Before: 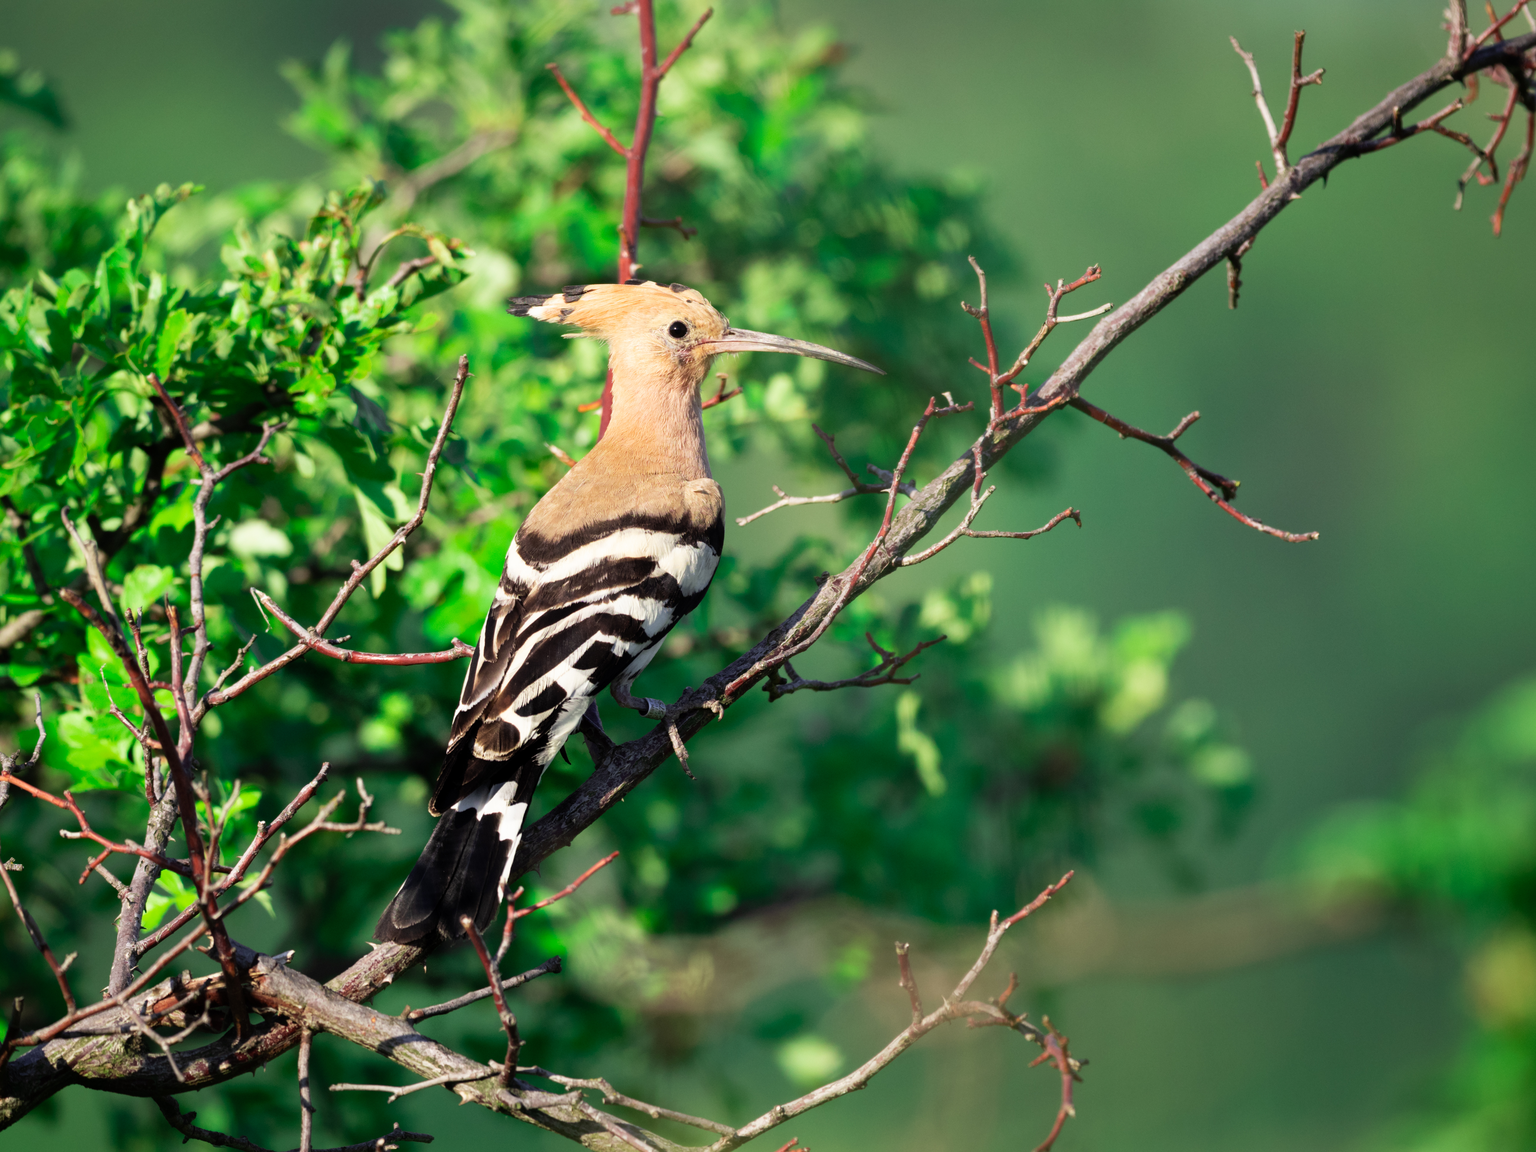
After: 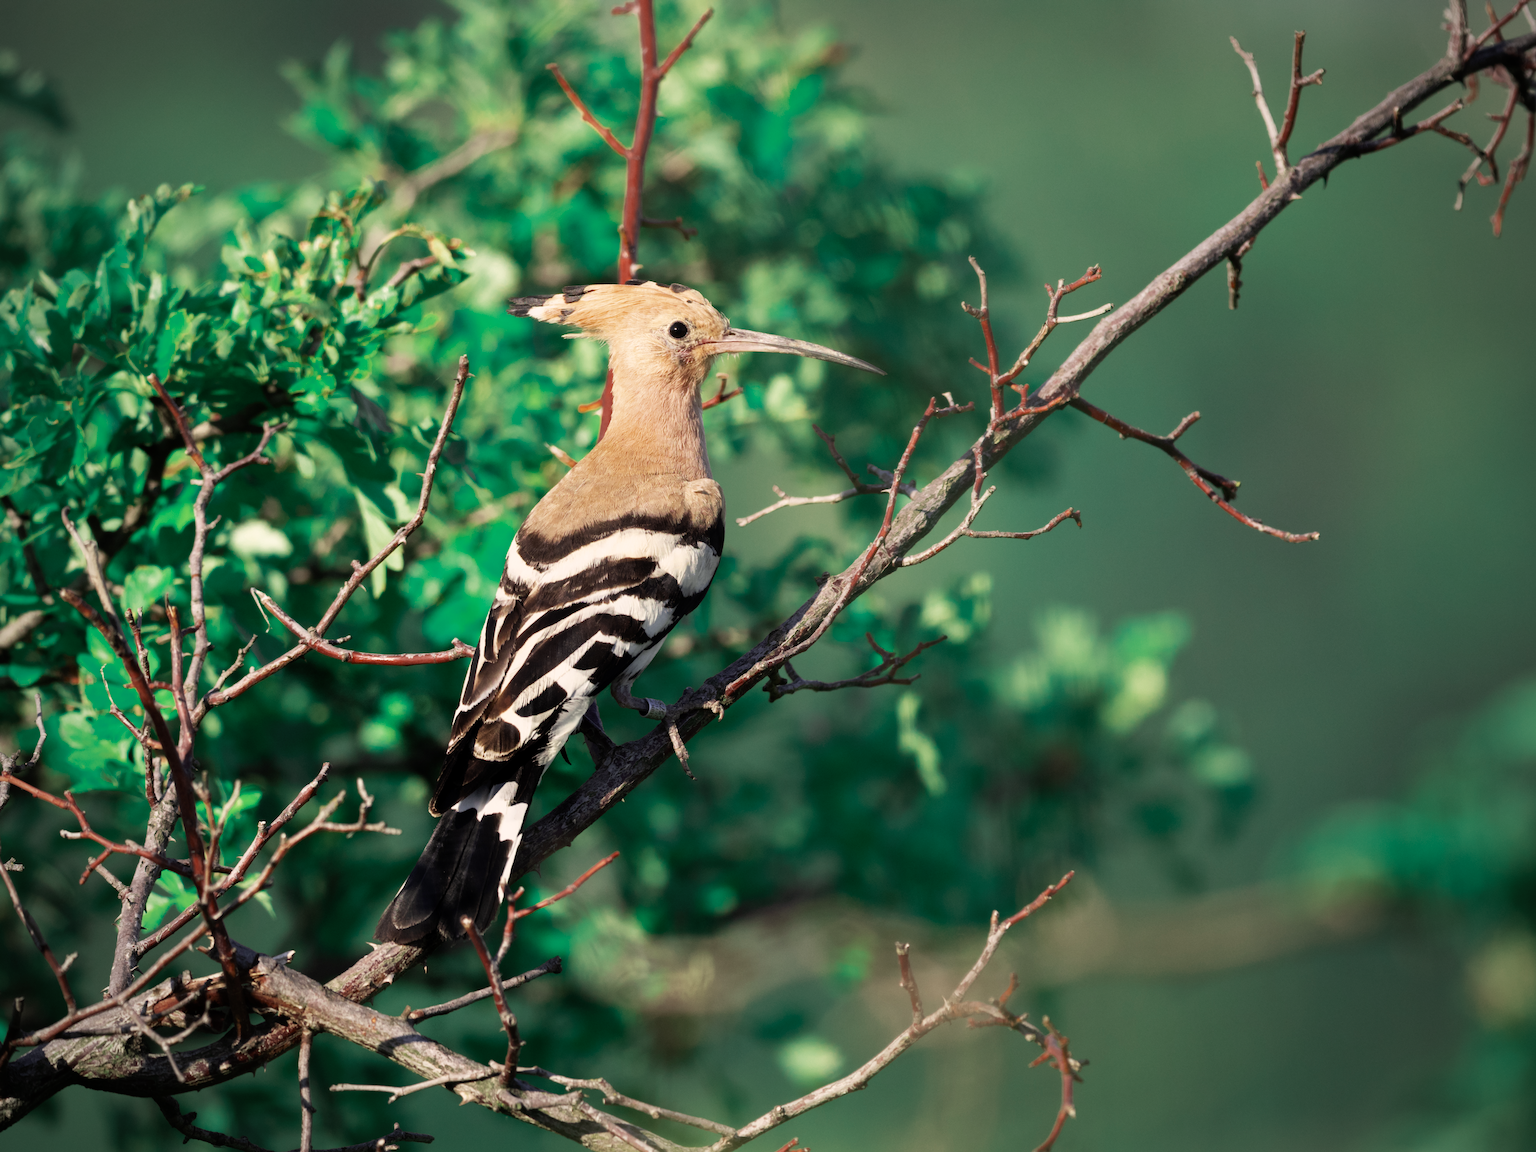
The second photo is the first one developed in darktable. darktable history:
vignetting: fall-off radius 60.92%
contrast brightness saturation: contrast 0.08, saturation 0.02
color zones: curves: ch0 [(0, 0.5) (0.125, 0.4) (0.25, 0.5) (0.375, 0.4) (0.5, 0.4) (0.625, 0.35) (0.75, 0.35) (0.875, 0.5)]; ch1 [(0, 0.35) (0.125, 0.45) (0.25, 0.35) (0.375, 0.35) (0.5, 0.35) (0.625, 0.35) (0.75, 0.45) (0.875, 0.35)]; ch2 [(0, 0.6) (0.125, 0.5) (0.25, 0.5) (0.375, 0.6) (0.5, 0.6) (0.625, 0.5) (0.75, 0.5) (0.875, 0.5)]
color correction: highlights a* 3.84, highlights b* 5.07
